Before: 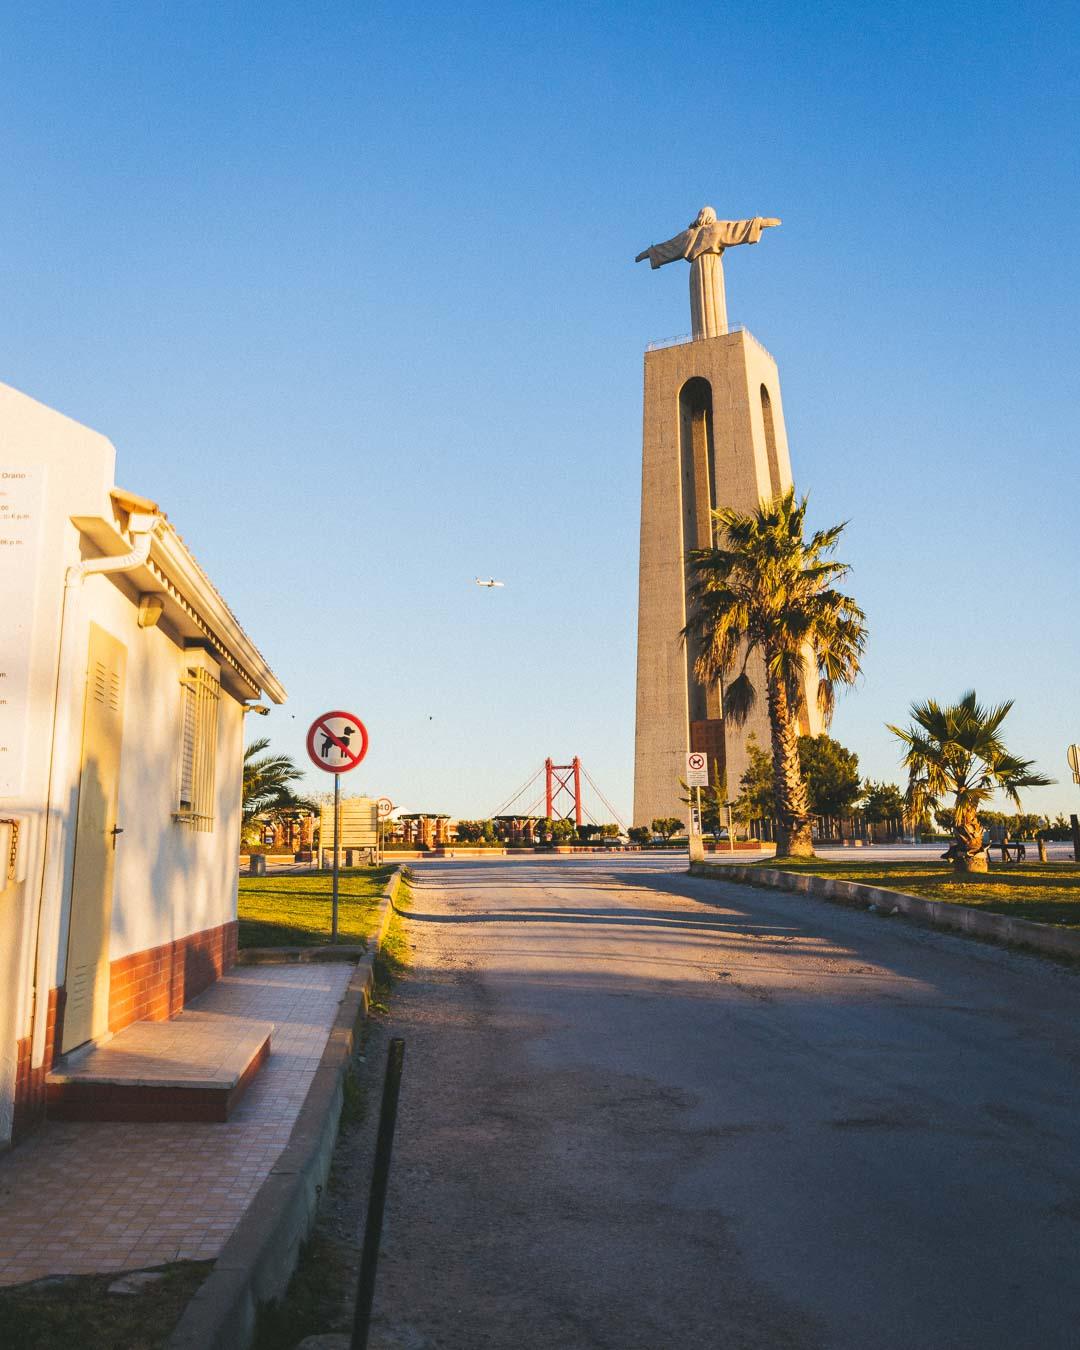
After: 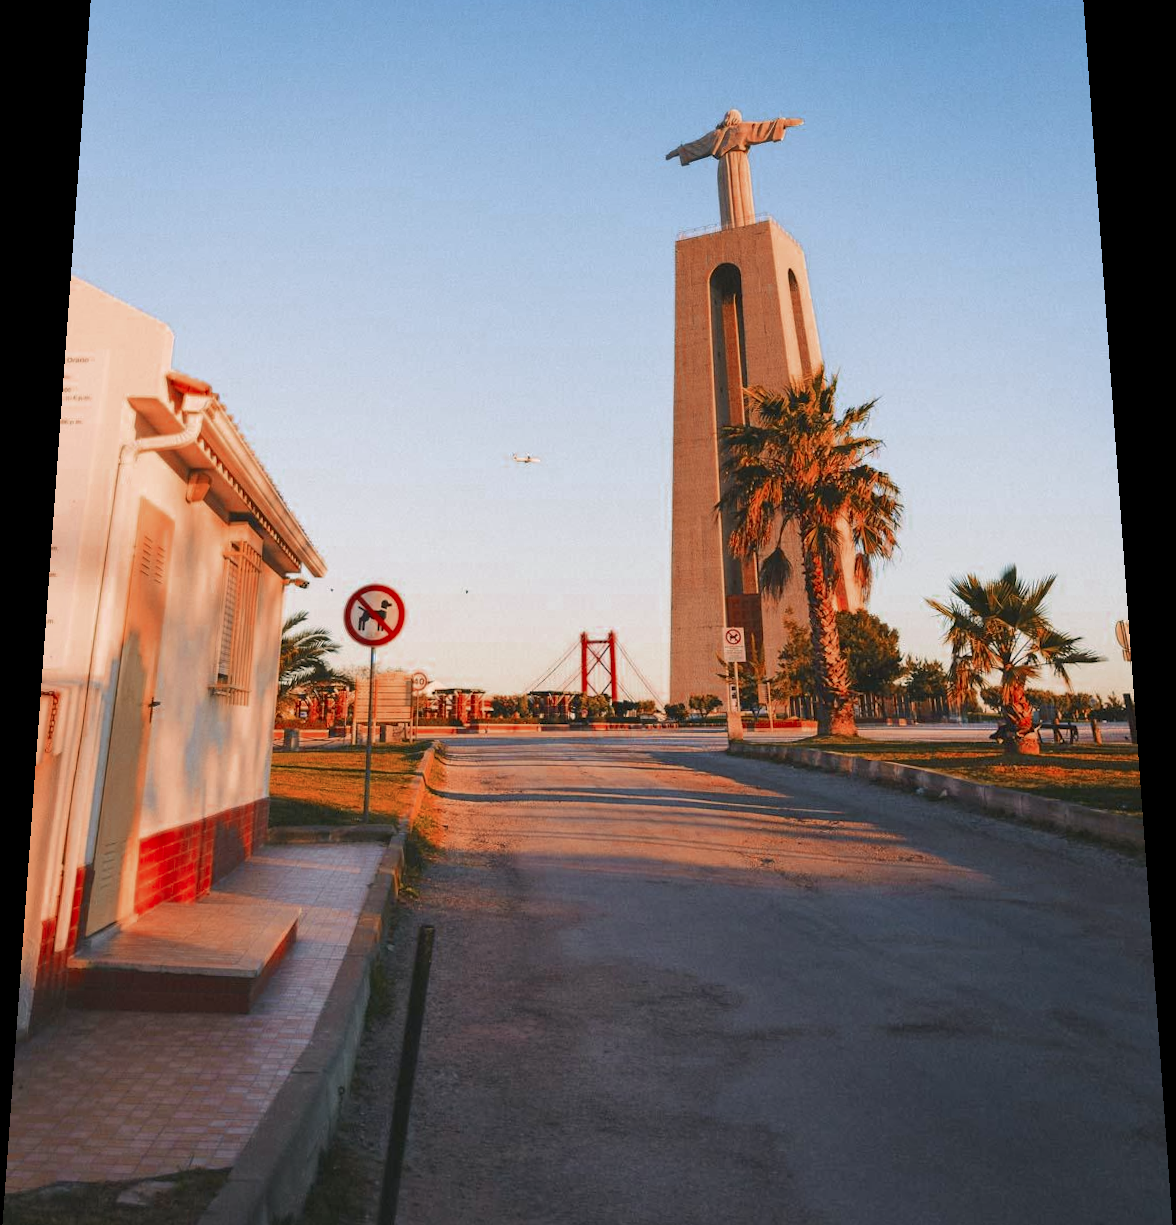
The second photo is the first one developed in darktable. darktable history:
color correction: highlights a* 5.81, highlights b* 4.84
crop and rotate: top 5.609%, bottom 5.609%
rotate and perspective: rotation 0.128°, lens shift (vertical) -0.181, lens shift (horizontal) -0.044, shear 0.001, automatic cropping off
color zones: curves: ch0 [(0, 0.299) (0.25, 0.383) (0.456, 0.352) (0.736, 0.571)]; ch1 [(0, 0.63) (0.151, 0.568) (0.254, 0.416) (0.47, 0.558) (0.732, 0.37) (0.909, 0.492)]; ch2 [(0.004, 0.604) (0.158, 0.443) (0.257, 0.403) (0.761, 0.468)]
